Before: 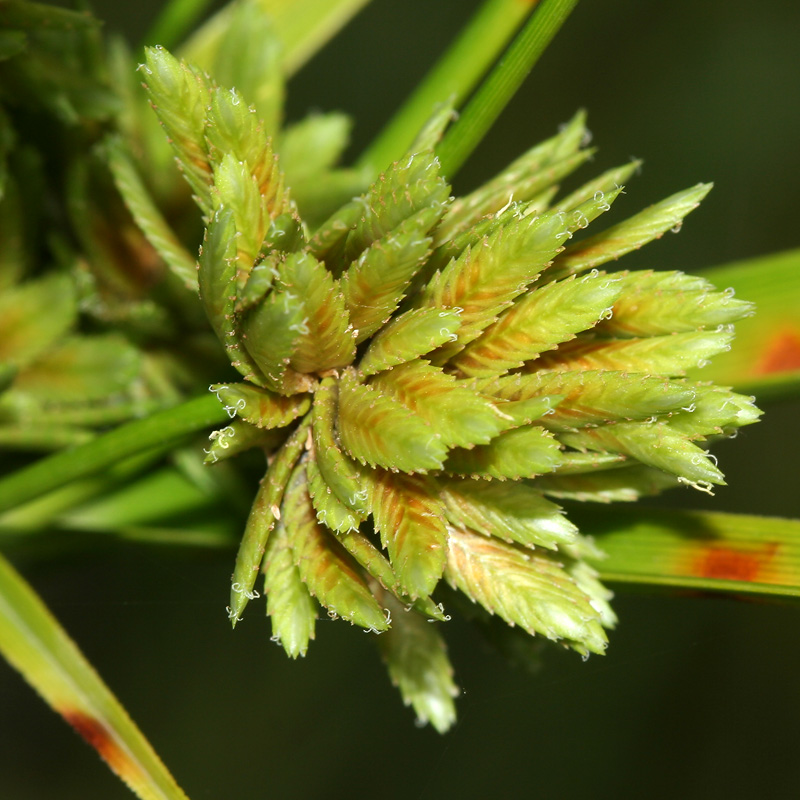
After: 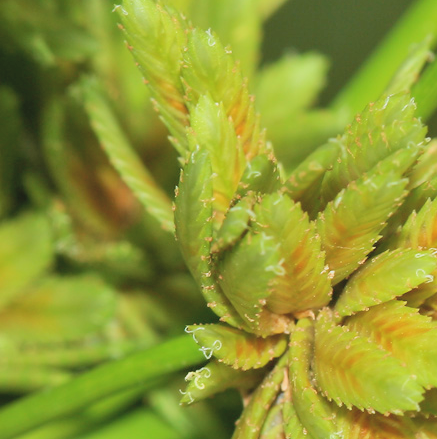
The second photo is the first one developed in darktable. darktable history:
crop and rotate: left 3.047%, top 7.509%, right 42.236%, bottom 37.598%
contrast brightness saturation: contrast 0.1, brightness 0.3, saturation 0.14
tone equalizer: -8 EV 0.25 EV, -7 EV 0.417 EV, -6 EV 0.417 EV, -5 EV 0.25 EV, -3 EV -0.25 EV, -2 EV -0.417 EV, -1 EV -0.417 EV, +0 EV -0.25 EV, edges refinement/feathering 500, mask exposure compensation -1.57 EV, preserve details guided filter
velvia: on, module defaults
sigmoid: contrast 1.22, skew 0.65
